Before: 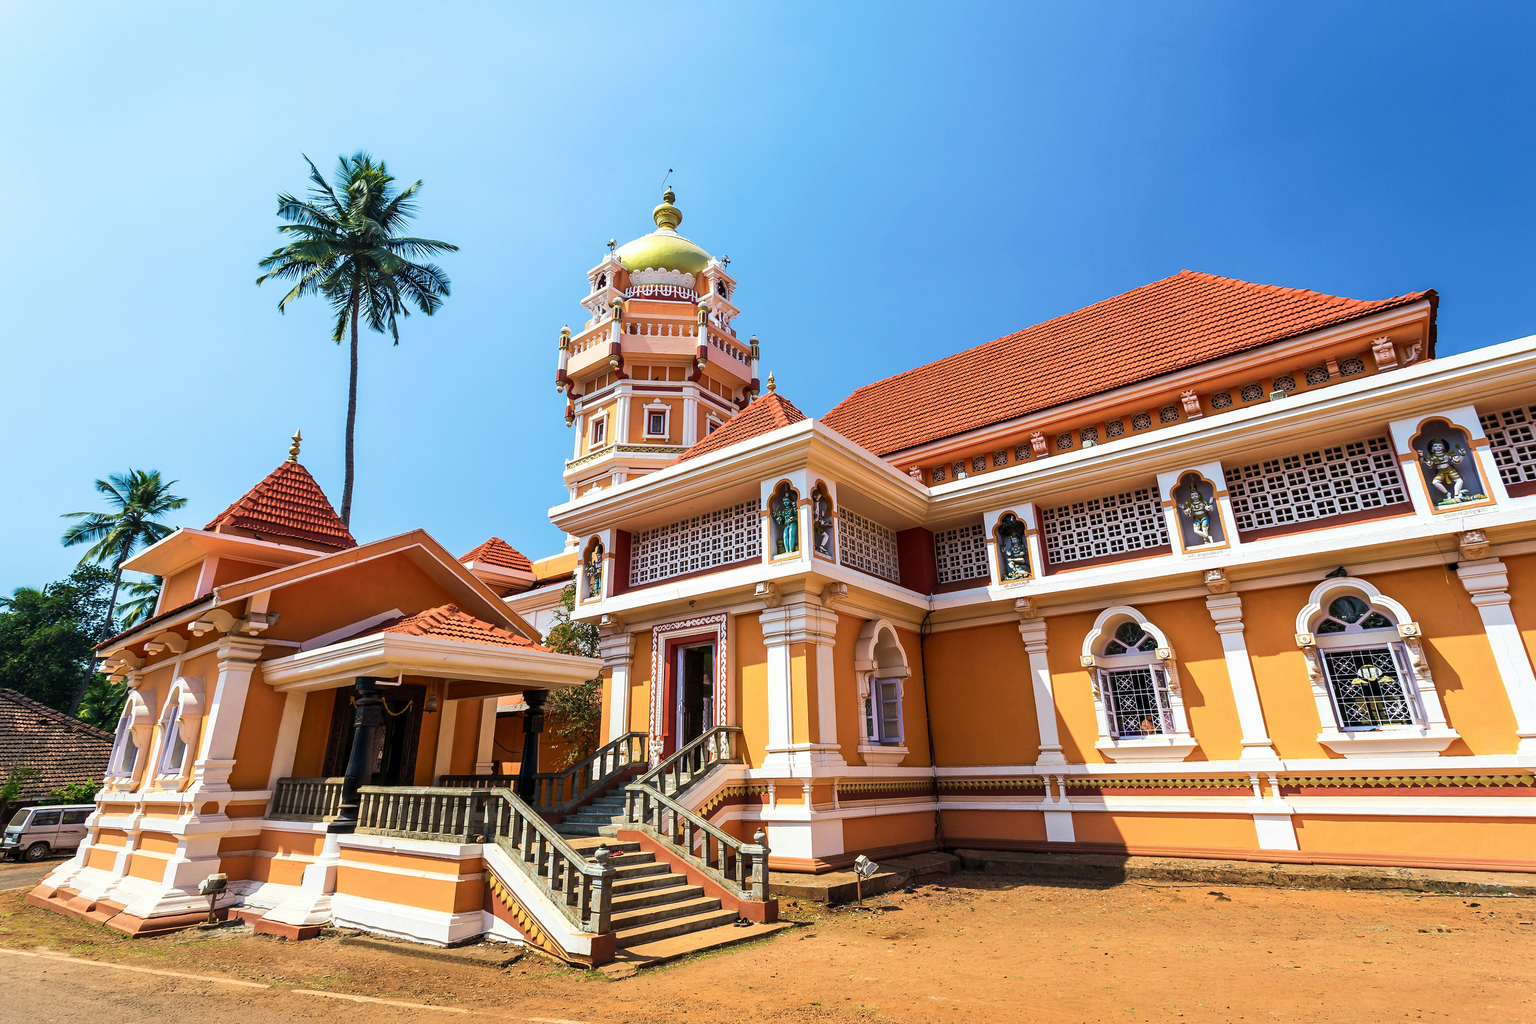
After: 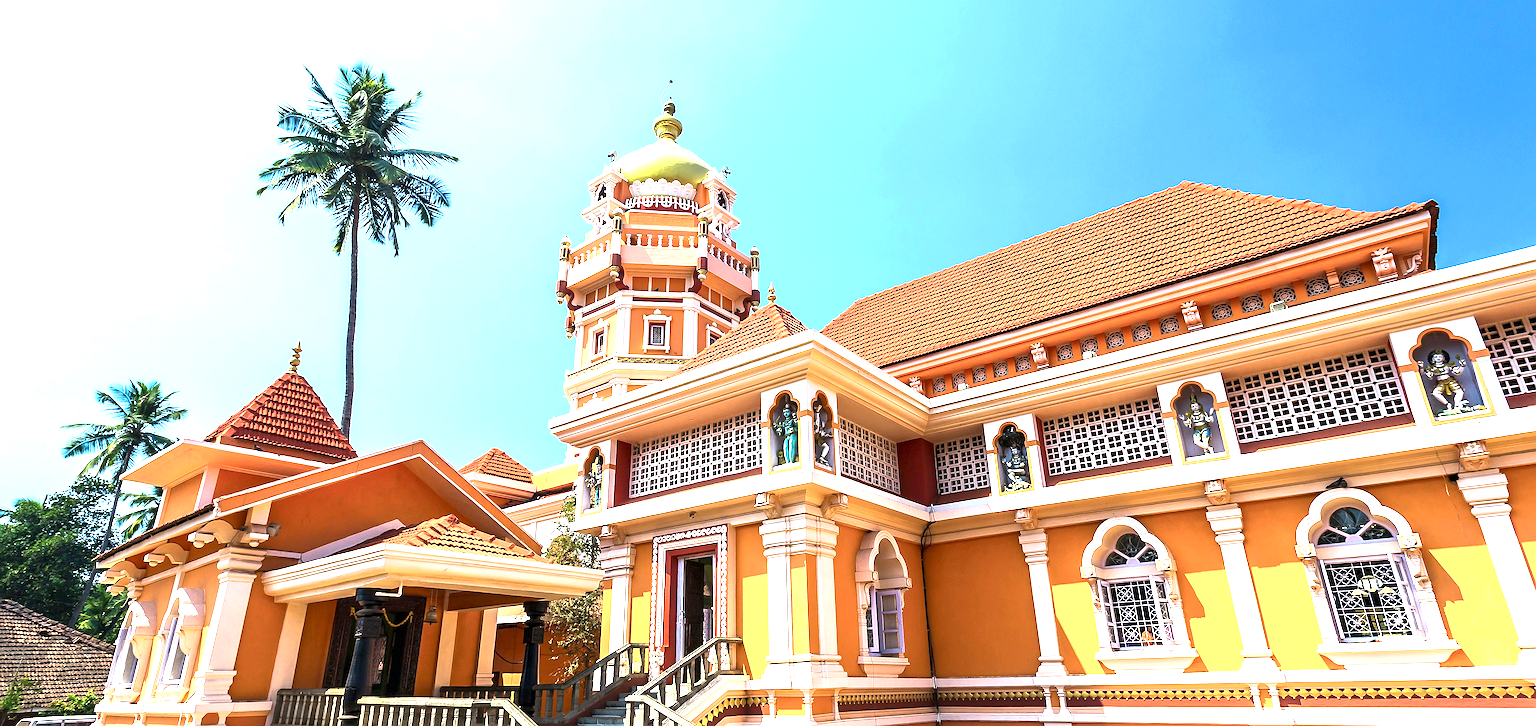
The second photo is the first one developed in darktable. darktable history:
crop and rotate: top 8.743%, bottom 20.343%
exposure: exposure 1.213 EV, compensate highlight preservation false
sharpen: on, module defaults
